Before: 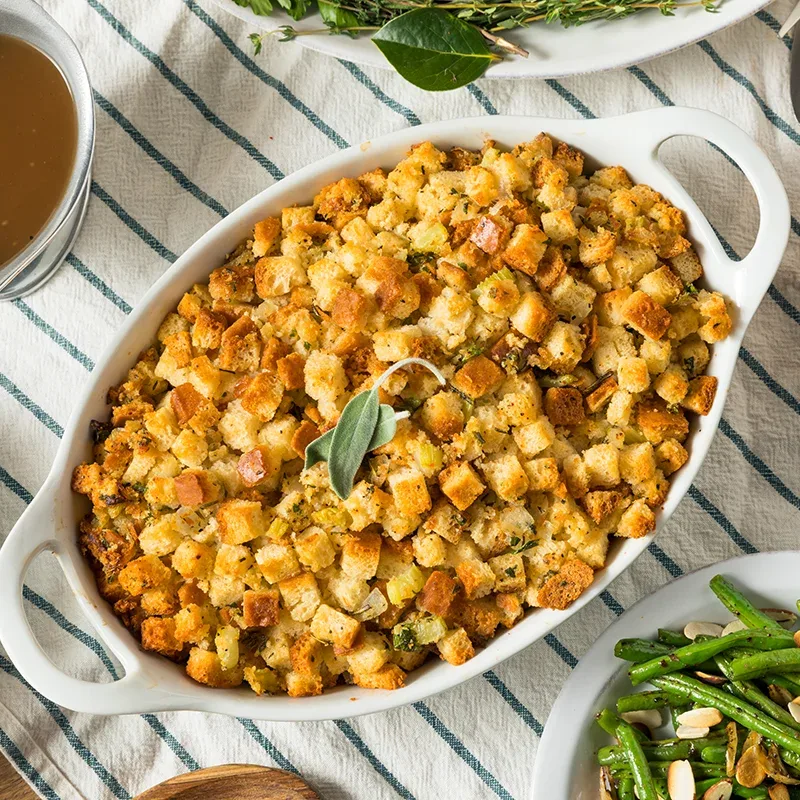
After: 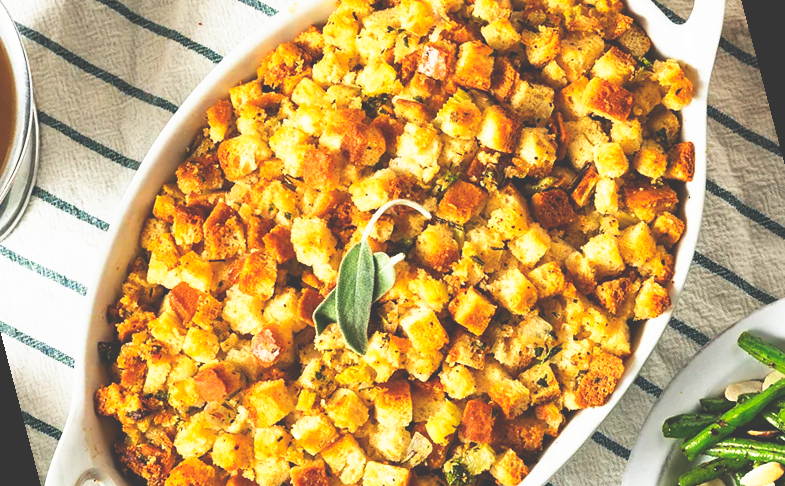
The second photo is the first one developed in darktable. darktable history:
base curve: curves: ch0 [(0, 0.036) (0.007, 0.037) (0.604, 0.887) (1, 1)], preserve colors none
rotate and perspective: rotation -14.8°, crop left 0.1, crop right 0.903, crop top 0.25, crop bottom 0.748
